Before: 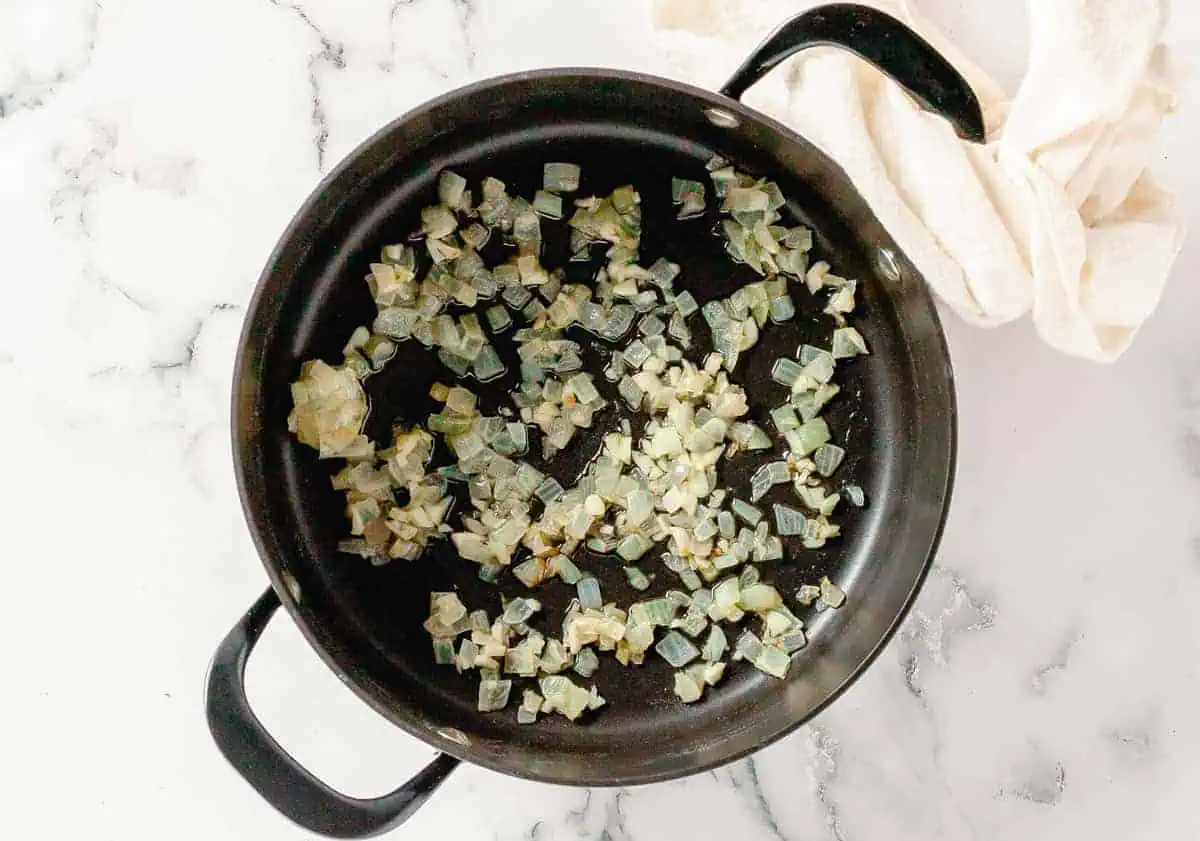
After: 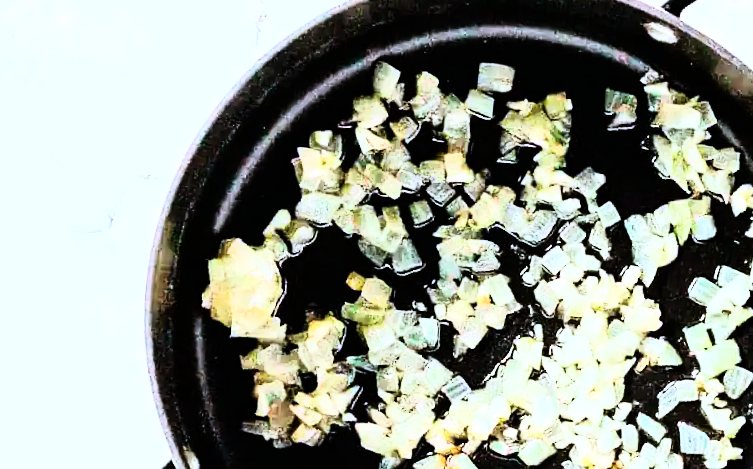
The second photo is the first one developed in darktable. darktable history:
white balance: red 0.948, green 1.02, blue 1.176
exposure: exposure 0.2 EV, compensate highlight preservation false
crop and rotate: angle -4.99°, left 2.122%, top 6.945%, right 27.566%, bottom 30.519%
tone equalizer: -8 EV -0.417 EV, -7 EV -0.389 EV, -6 EV -0.333 EV, -5 EV -0.222 EV, -3 EV 0.222 EV, -2 EV 0.333 EV, -1 EV 0.389 EV, +0 EV 0.417 EV, edges refinement/feathering 500, mask exposure compensation -1.57 EV, preserve details no
rgb curve: curves: ch0 [(0, 0) (0.21, 0.15) (0.24, 0.21) (0.5, 0.75) (0.75, 0.96) (0.89, 0.99) (1, 1)]; ch1 [(0, 0.02) (0.21, 0.13) (0.25, 0.2) (0.5, 0.67) (0.75, 0.9) (0.89, 0.97) (1, 1)]; ch2 [(0, 0.02) (0.21, 0.13) (0.25, 0.2) (0.5, 0.67) (0.75, 0.9) (0.89, 0.97) (1, 1)], compensate middle gray true
